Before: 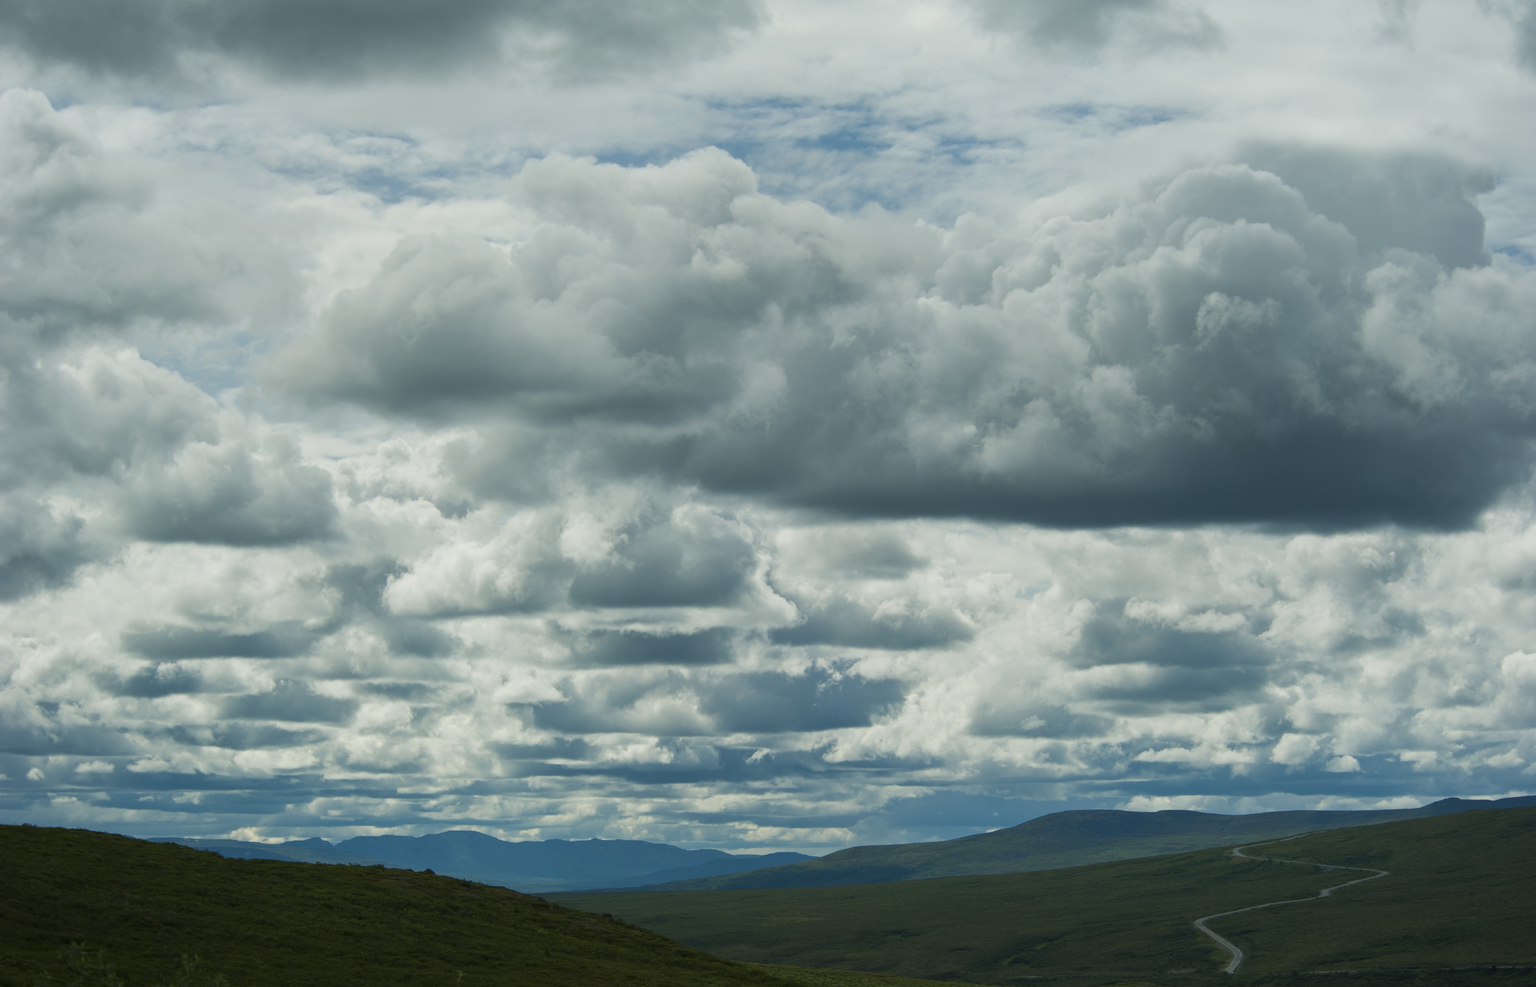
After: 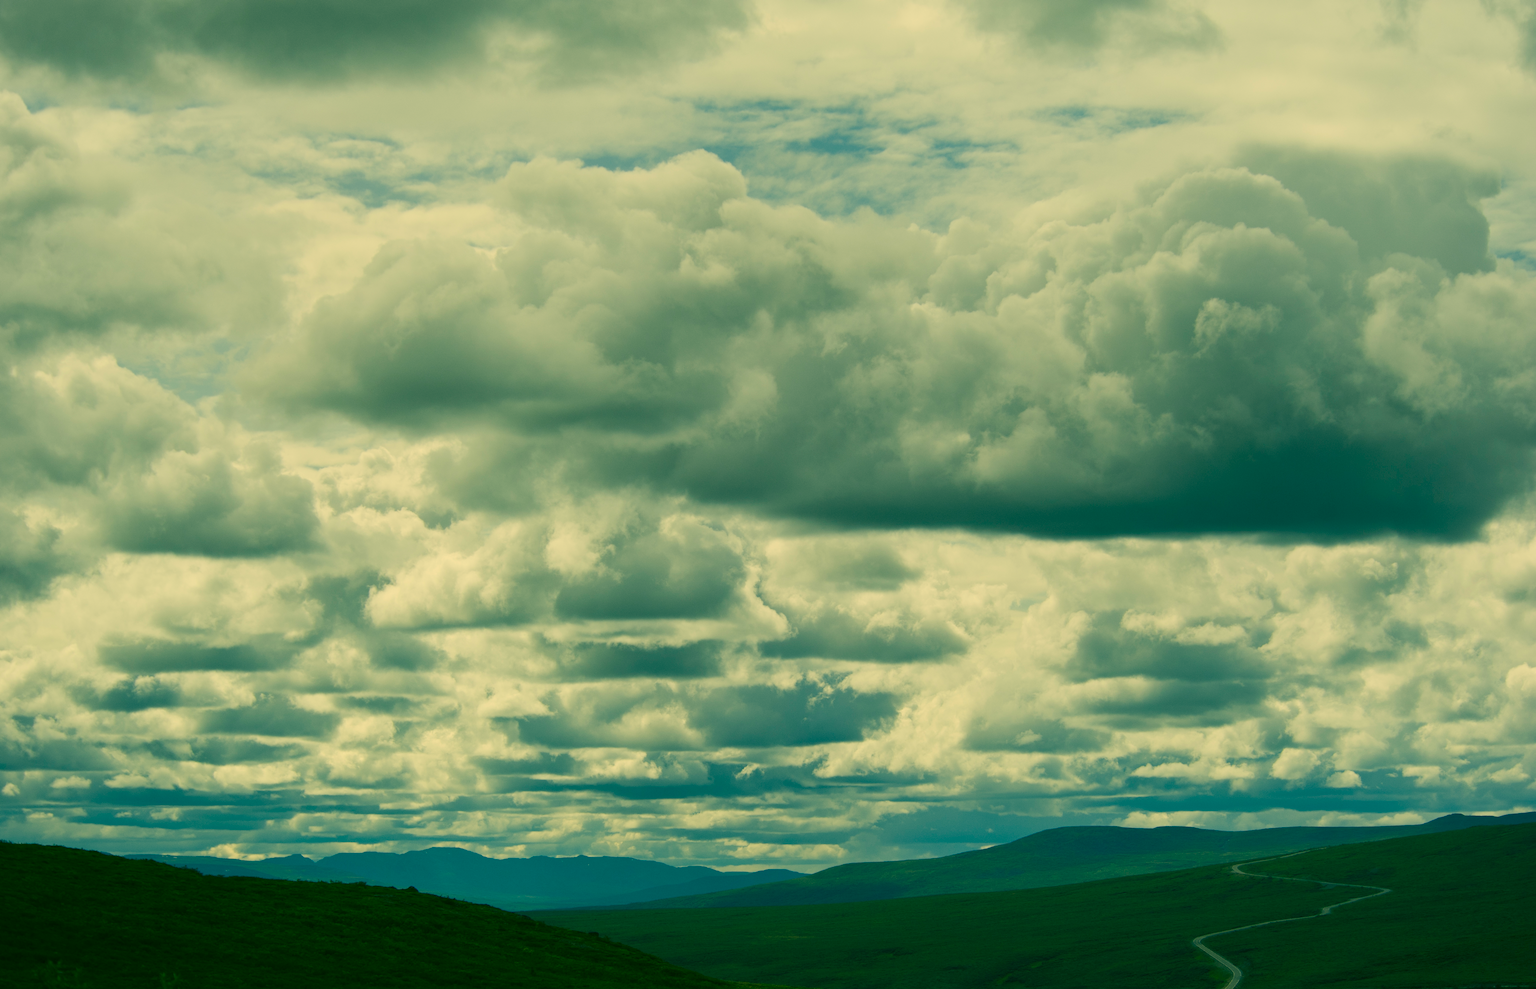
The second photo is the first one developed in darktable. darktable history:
crop: left 1.665%, right 0.269%, bottom 1.651%
color correction: highlights a* 5.67, highlights b* 33.68, shadows a* -25.62, shadows b* 3.72
tone equalizer: on, module defaults
